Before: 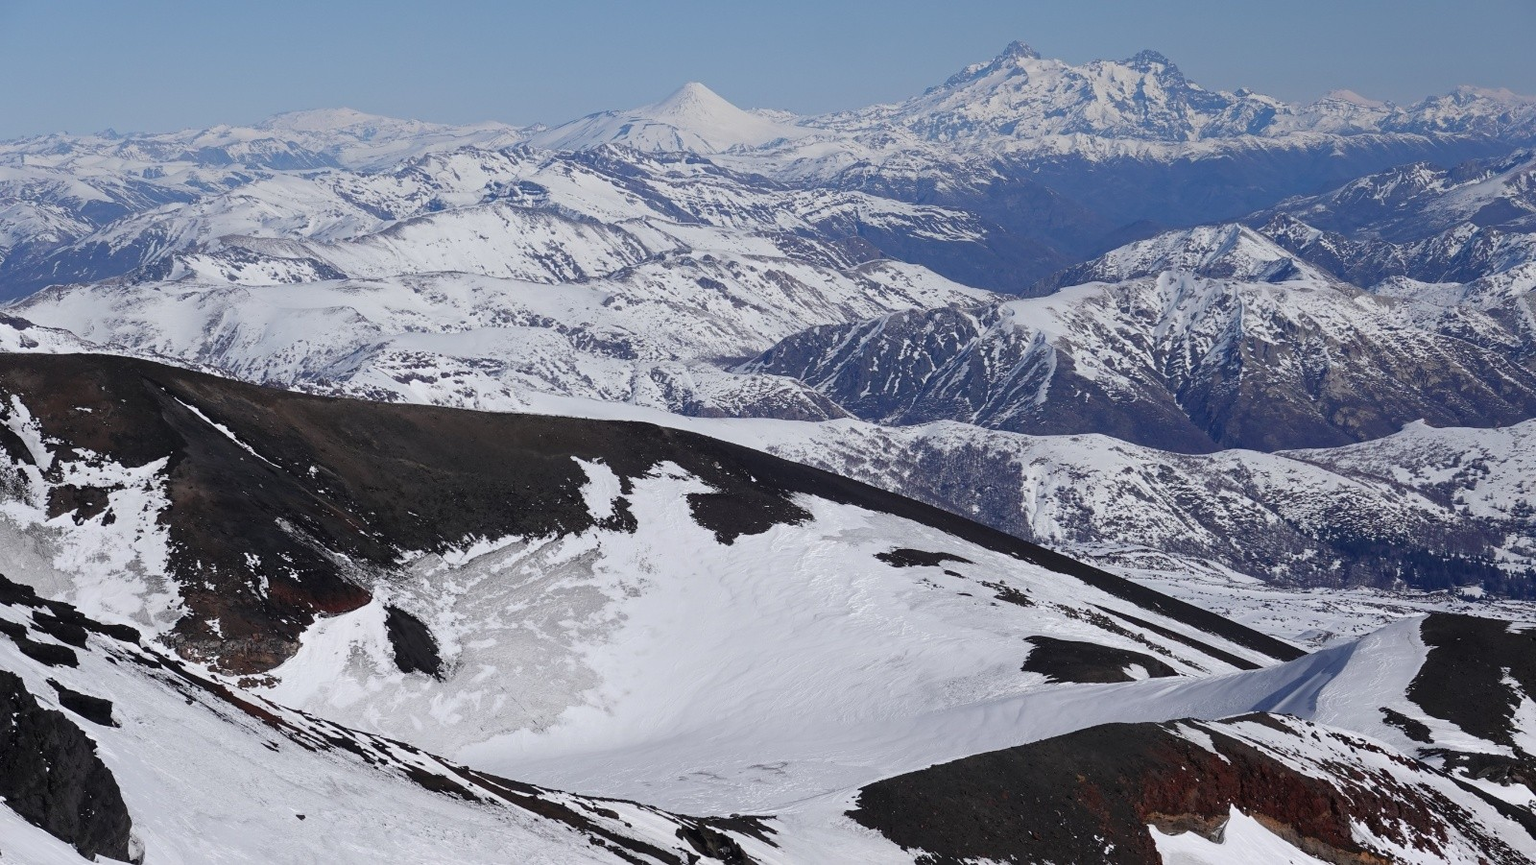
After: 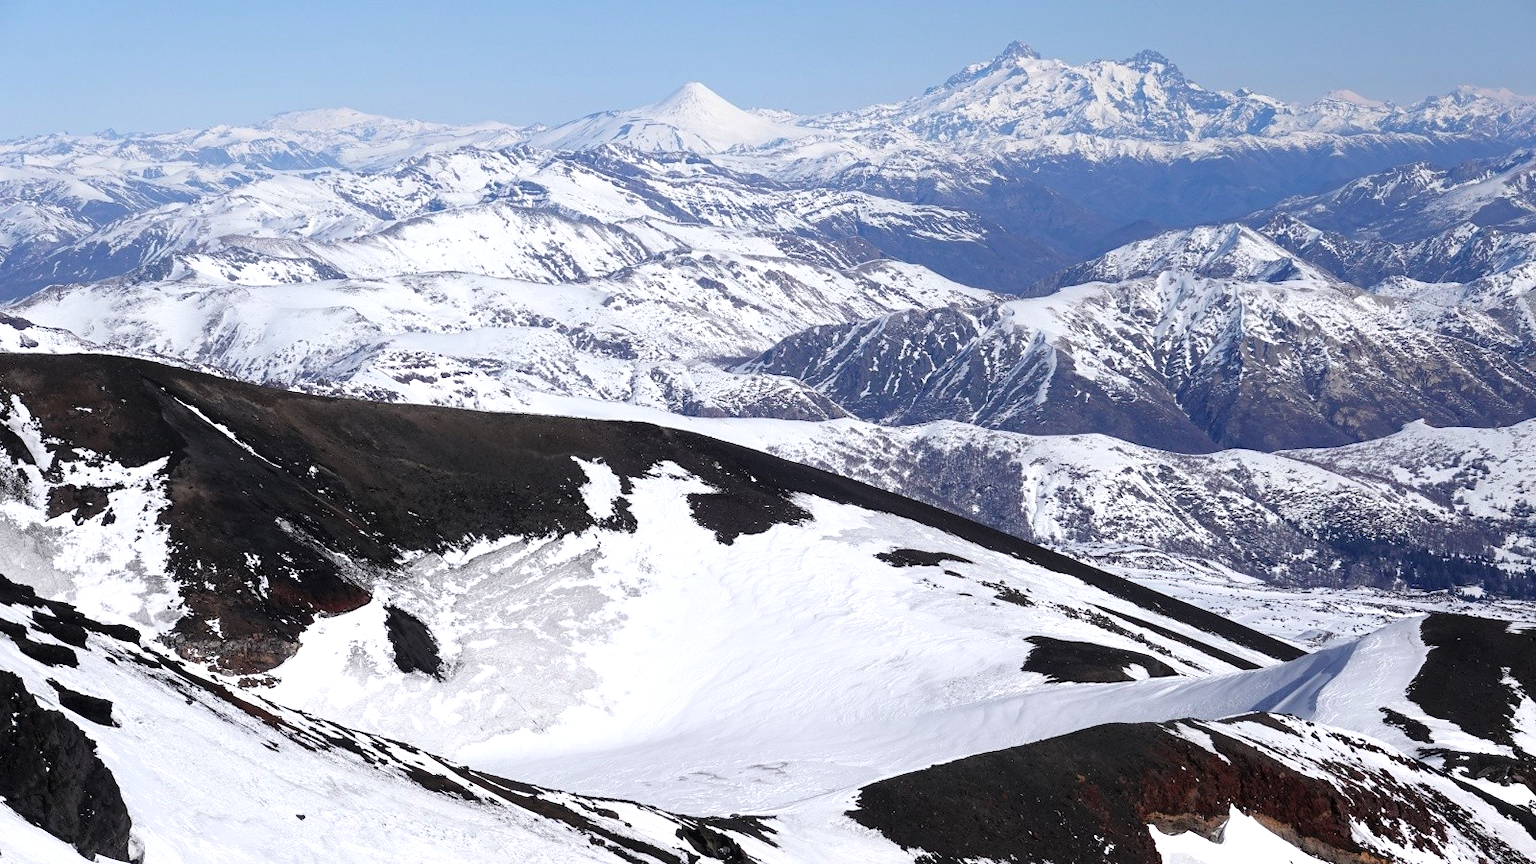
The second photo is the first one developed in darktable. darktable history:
tone equalizer: -8 EV -0.736 EV, -7 EV -0.682 EV, -6 EV -0.585 EV, -5 EV -0.374 EV, -3 EV 0.375 EV, -2 EV 0.6 EV, -1 EV 0.684 EV, +0 EV 0.734 EV
